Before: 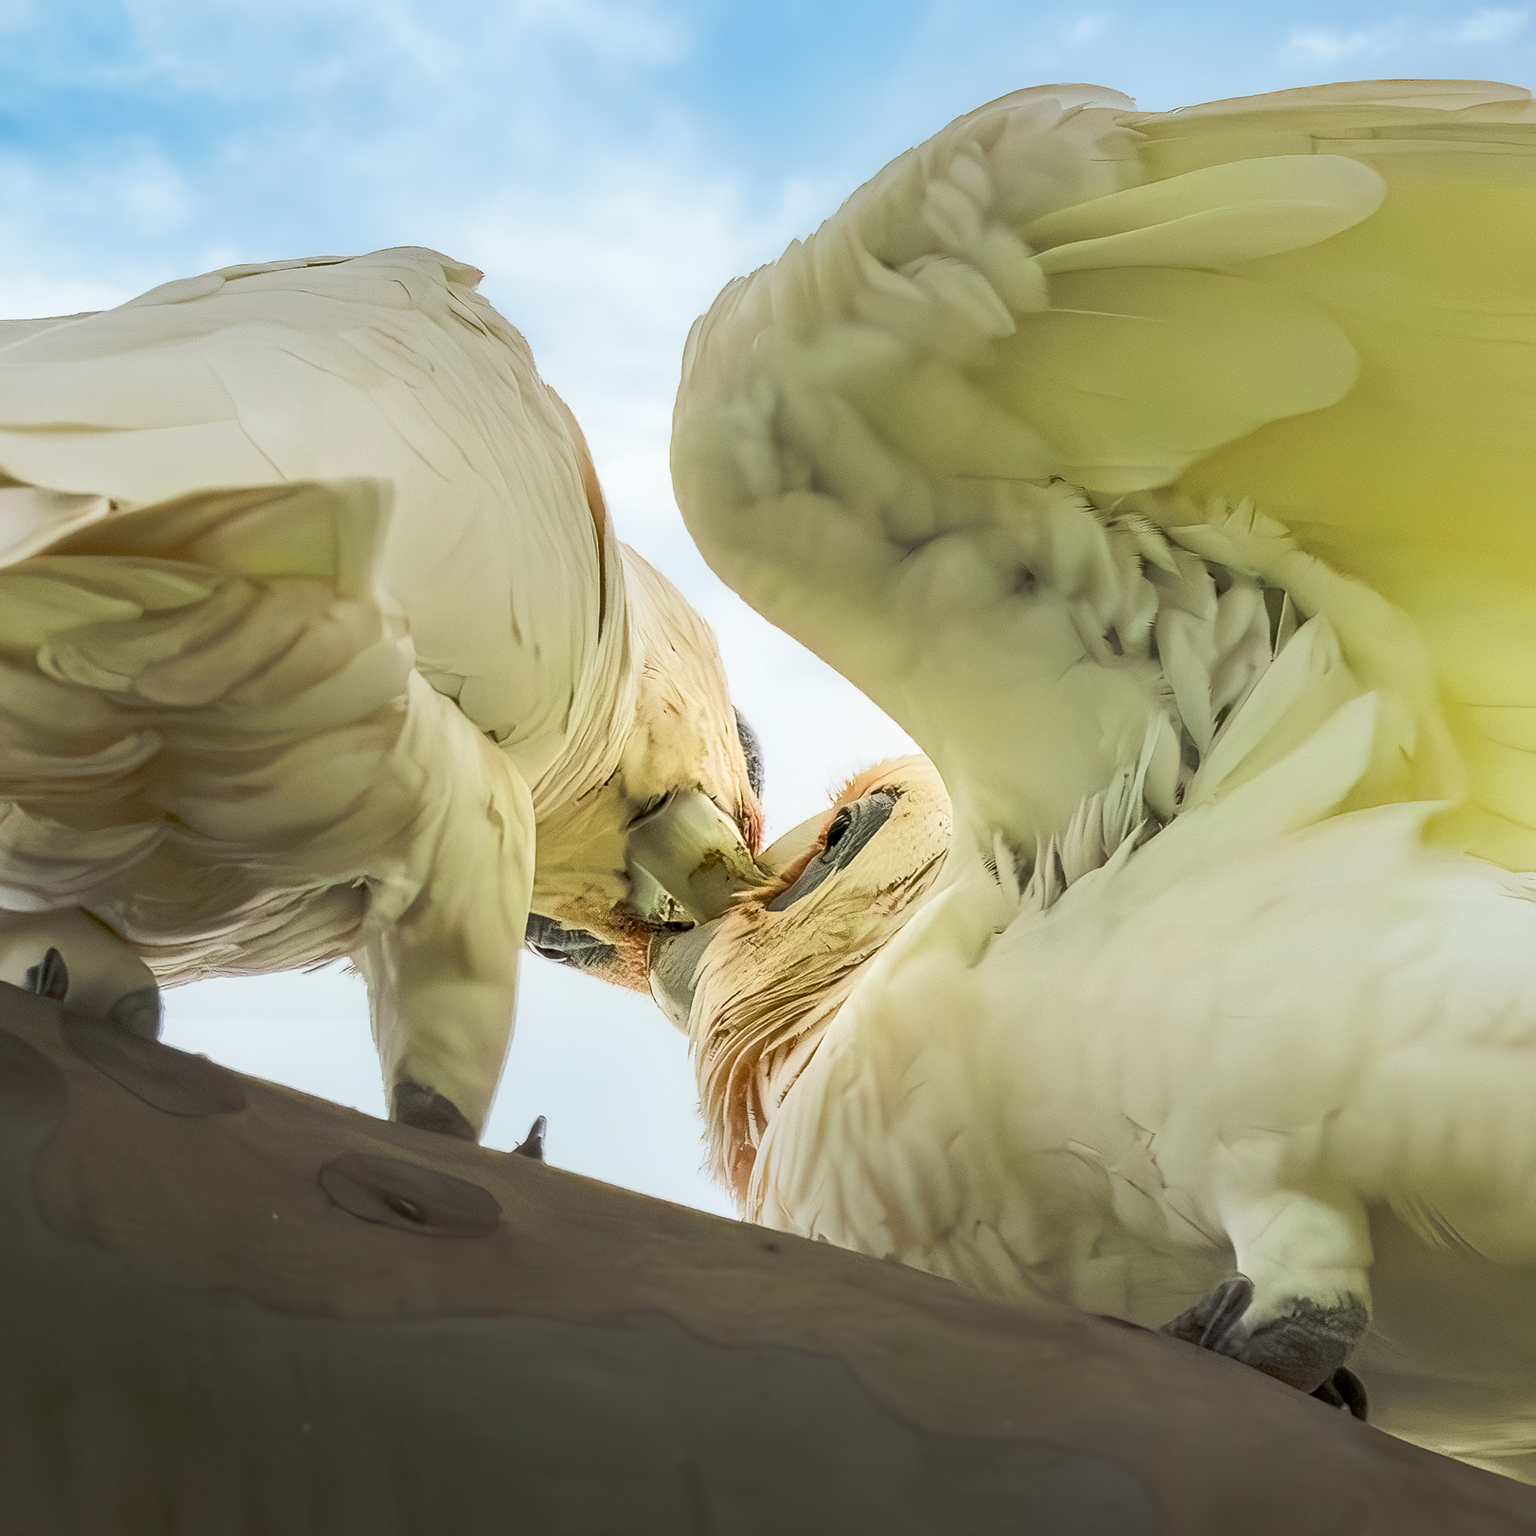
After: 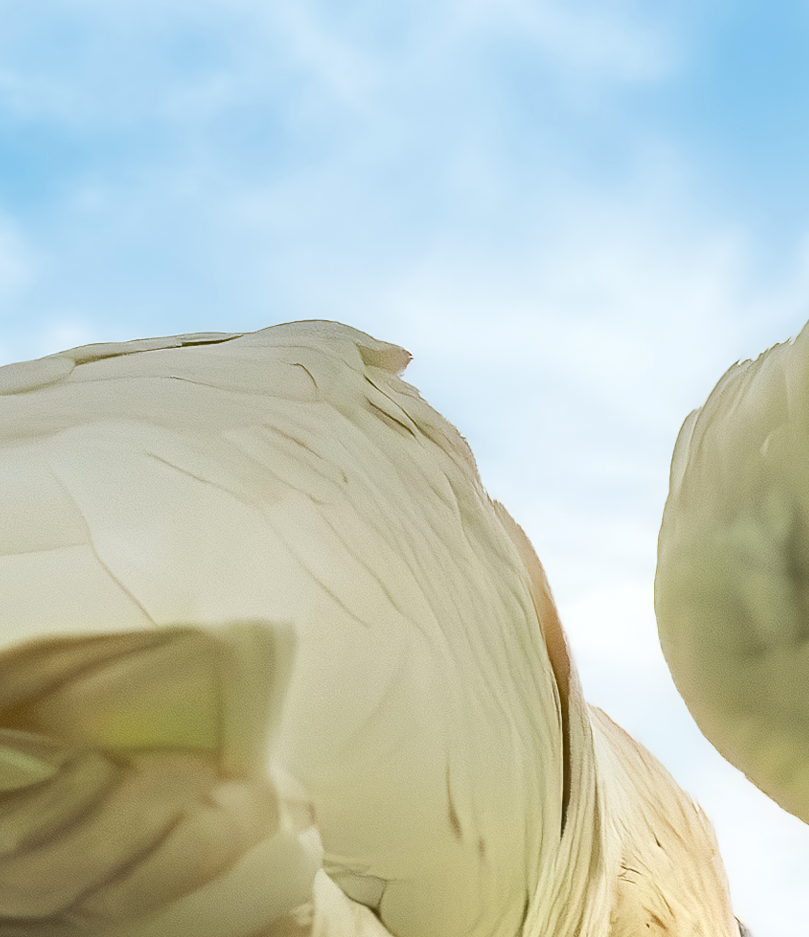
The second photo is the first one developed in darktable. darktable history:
crop and rotate: left 10.912%, top 0.056%, right 48.618%, bottom 53.085%
levels: levels [0, 0.492, 0.984]
